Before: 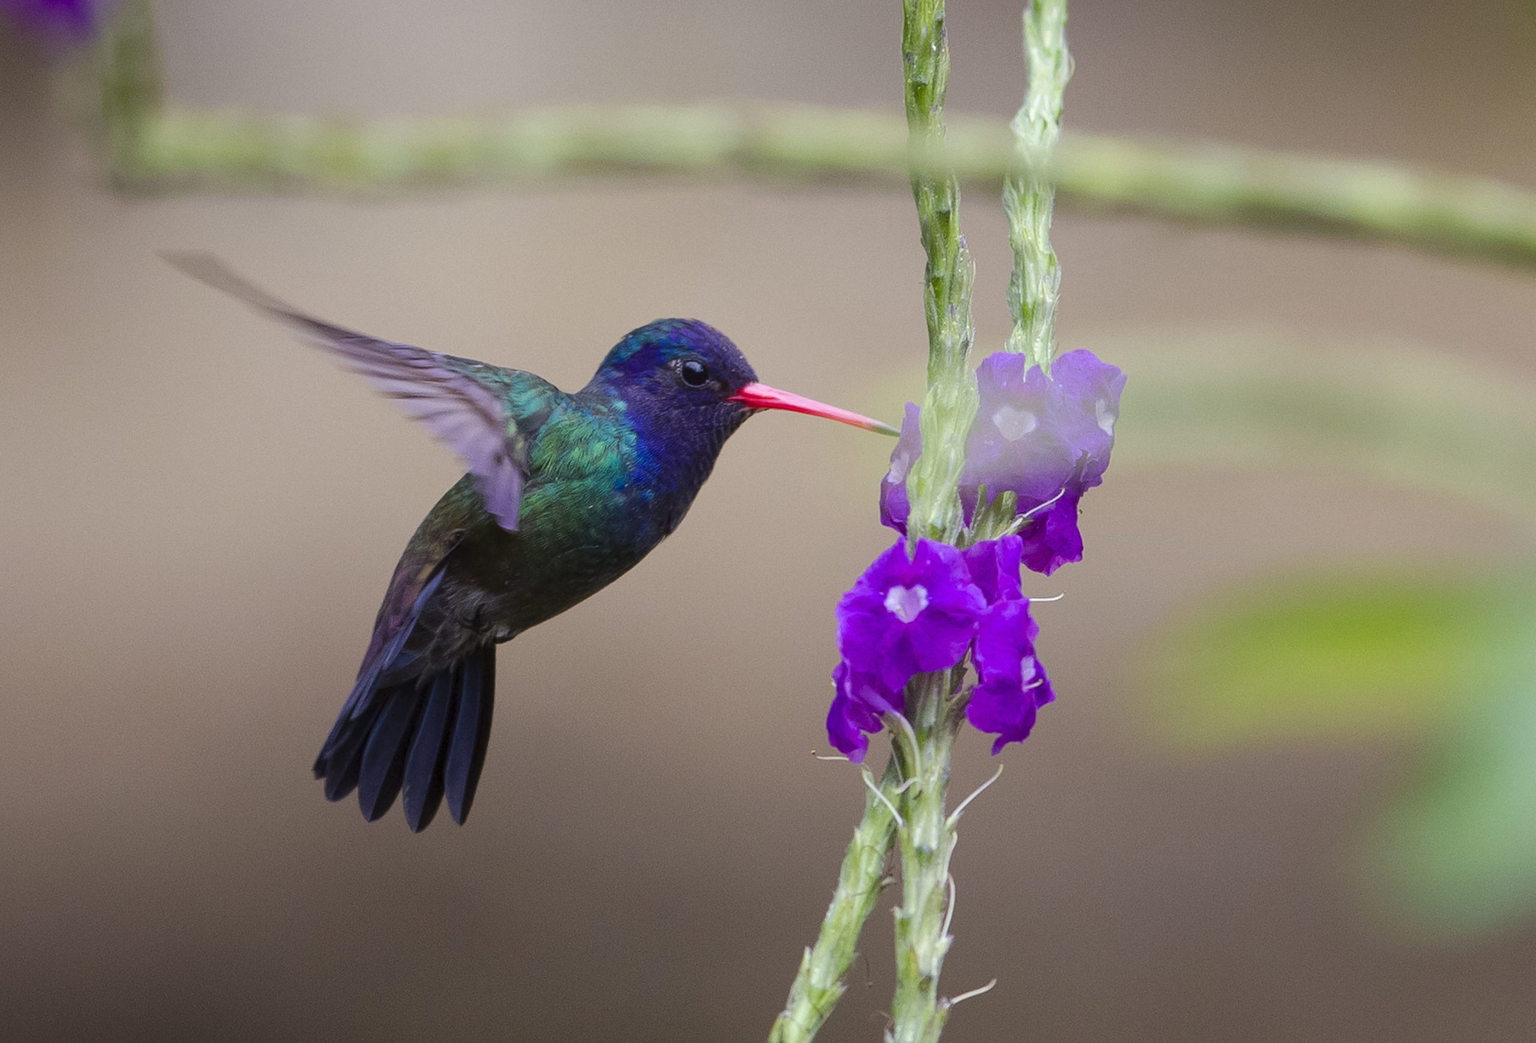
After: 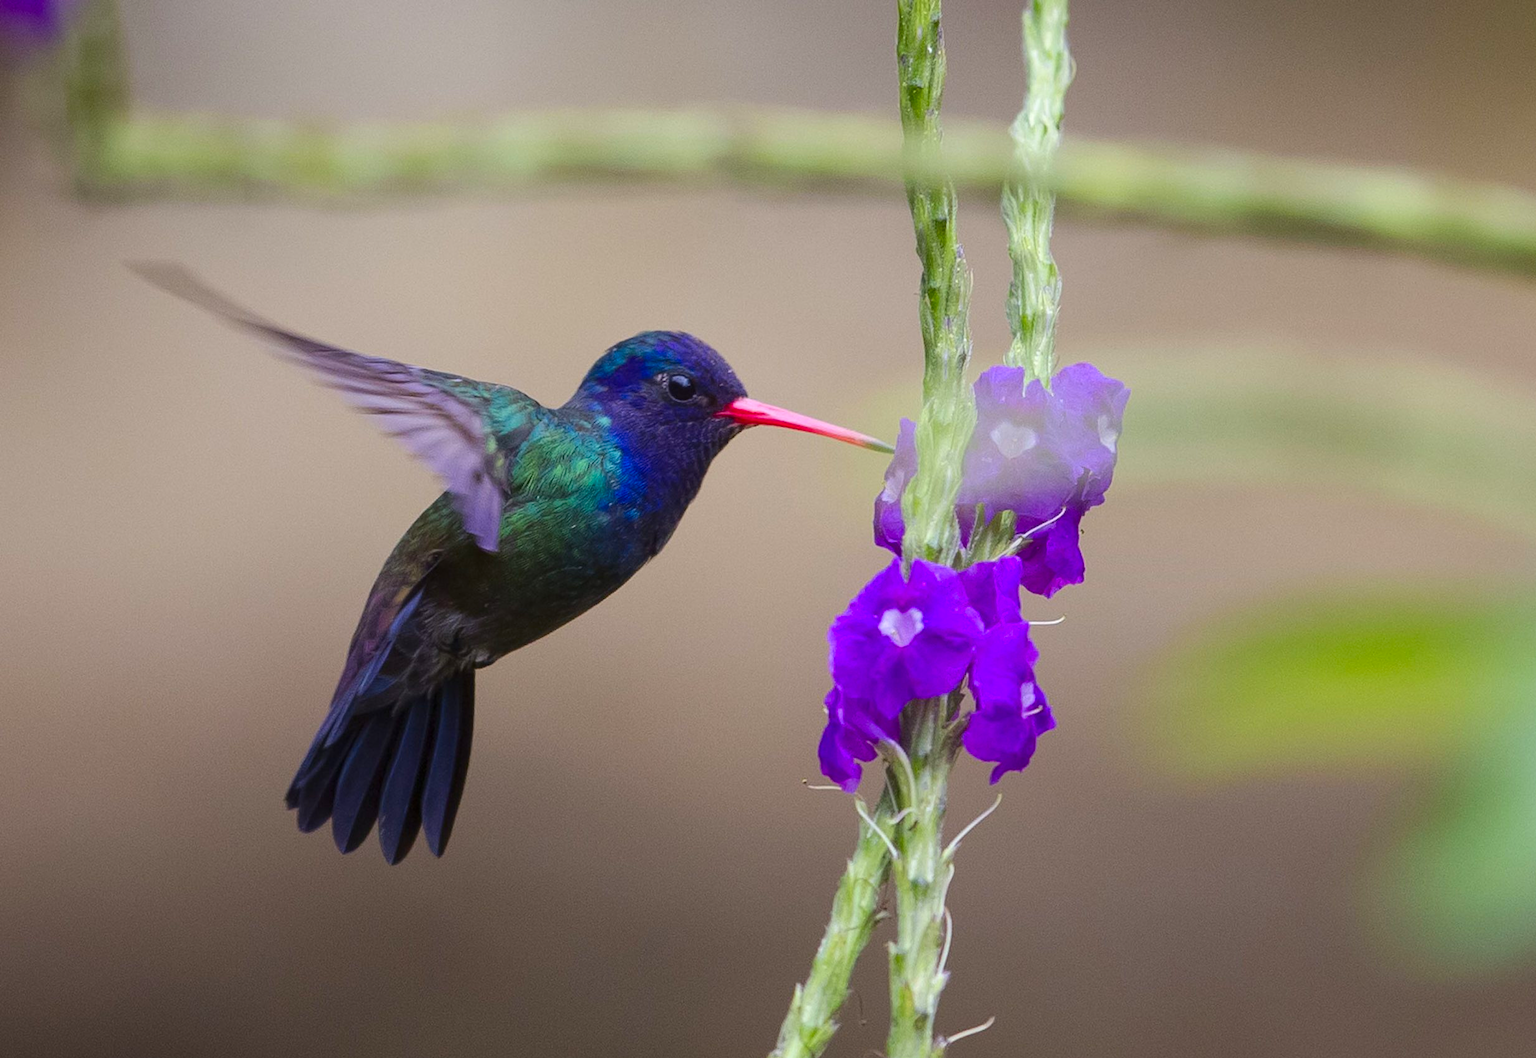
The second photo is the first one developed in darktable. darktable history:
contrast brightness saturation: contrast 0.09, saturation 0.28
crop and rotate: left 2.536%, right 1.107%, bottom 2.246%
